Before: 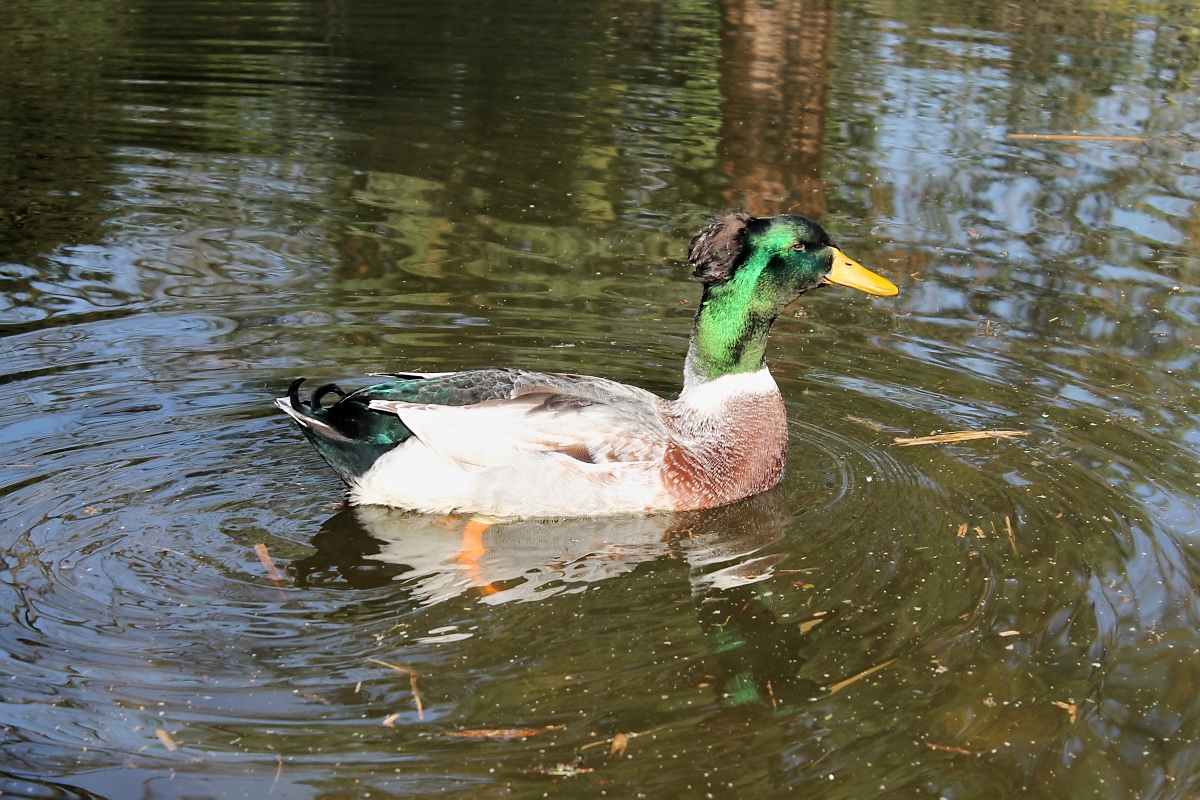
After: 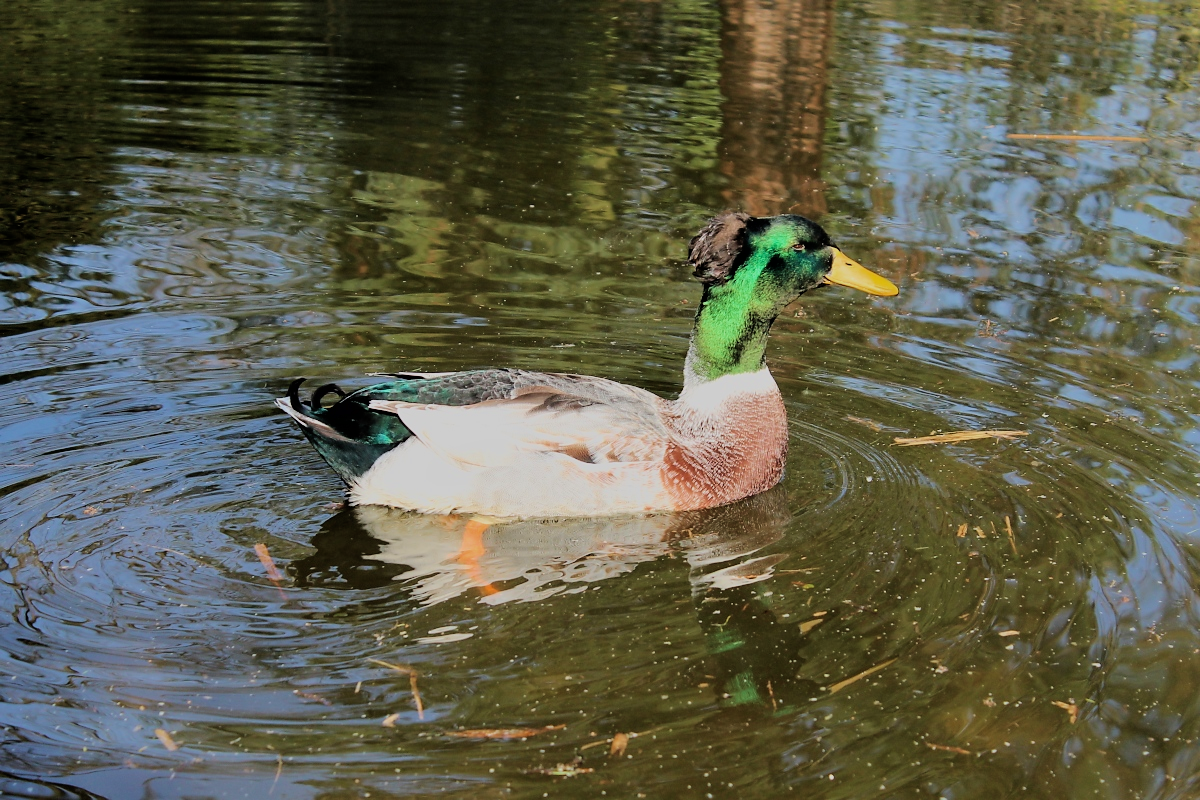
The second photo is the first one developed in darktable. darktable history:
filmic rgb: black relative exposure -7.45 EV, white relative exposure 4.87 EV, hardness 3.39, color science v6 (2022)
velvia: on, module defaults
